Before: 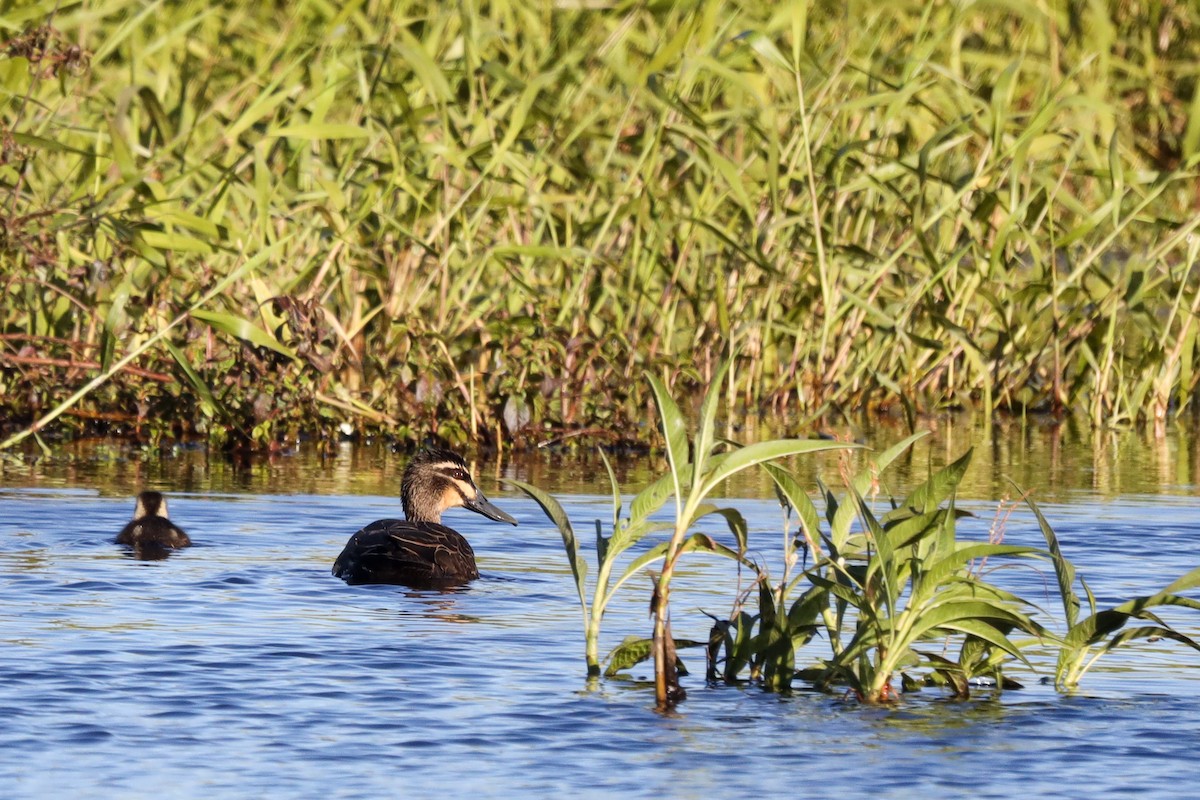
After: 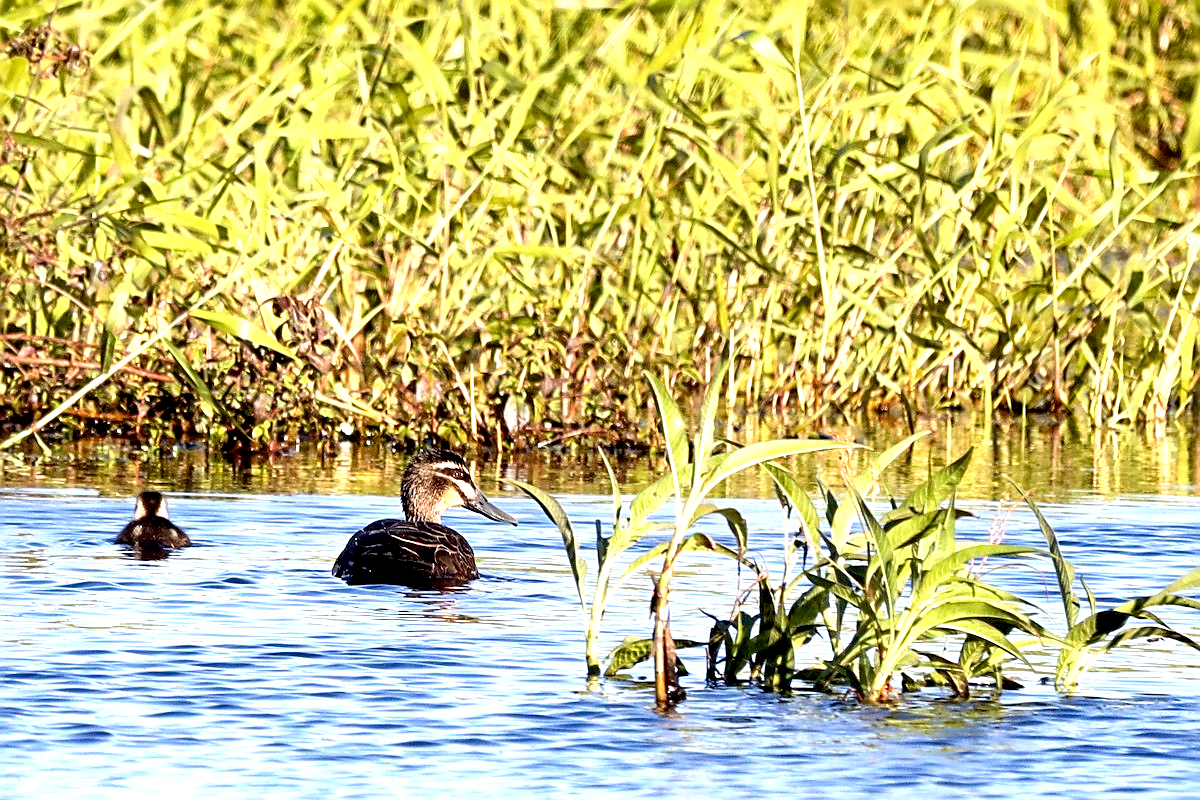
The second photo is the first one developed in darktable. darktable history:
sharpen: amount 0.75
exposure: black level correction 0.011, exposure 1.088 EV, compensate exposure bias true, compensate highlight preservation false
